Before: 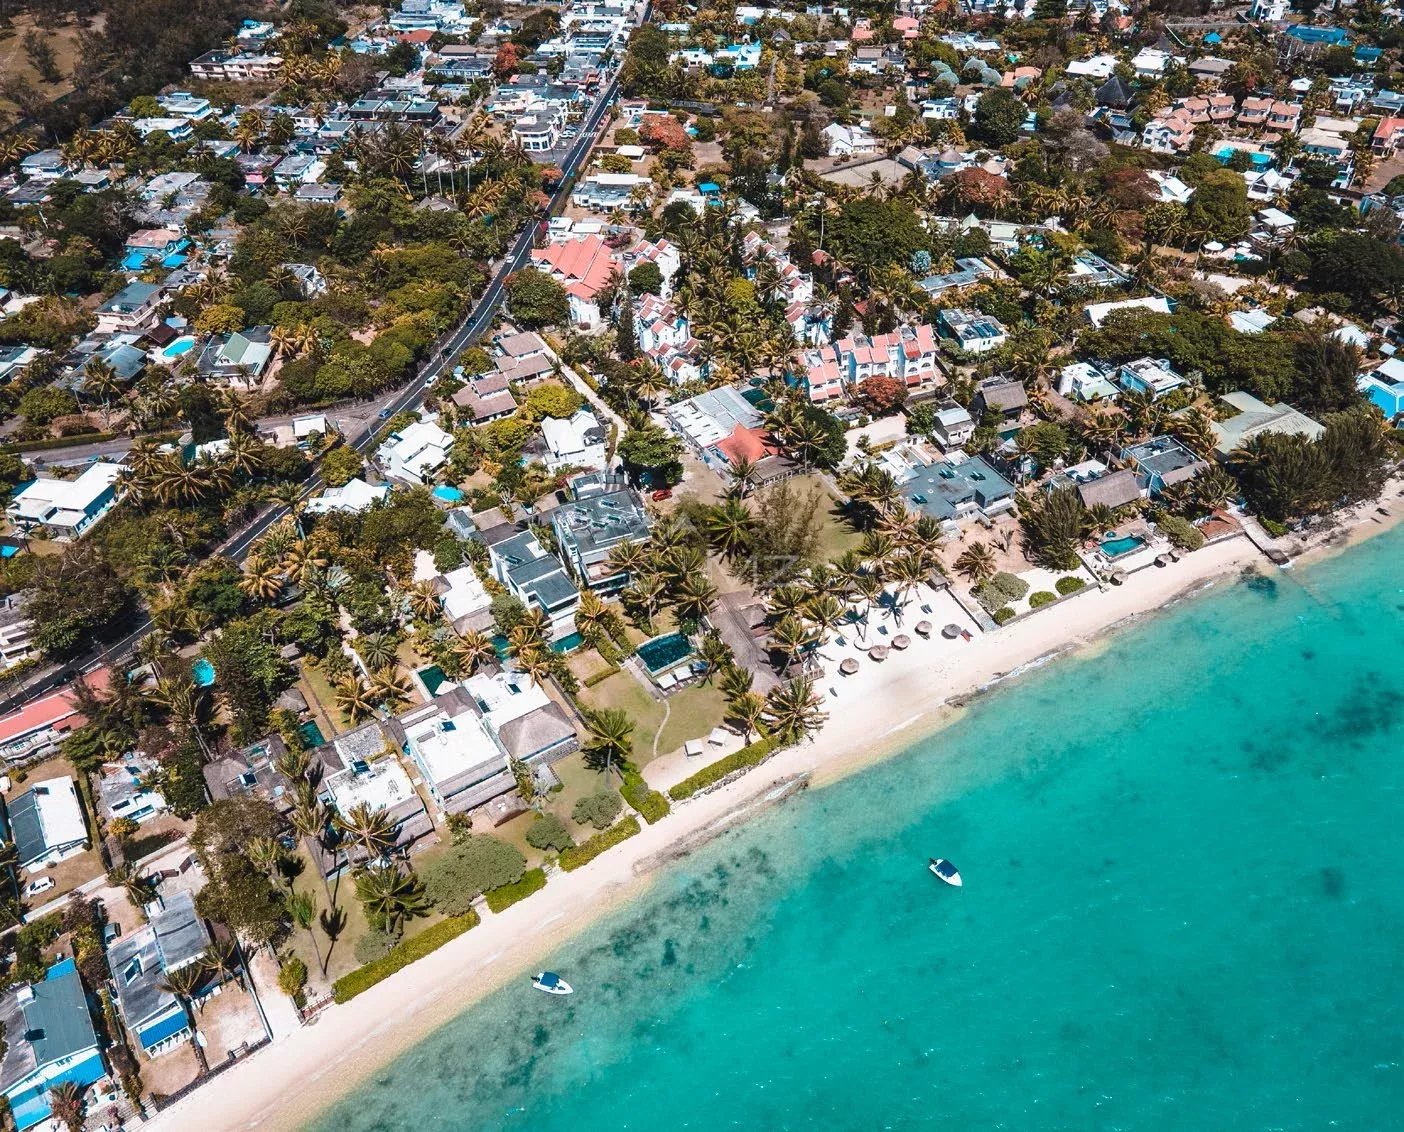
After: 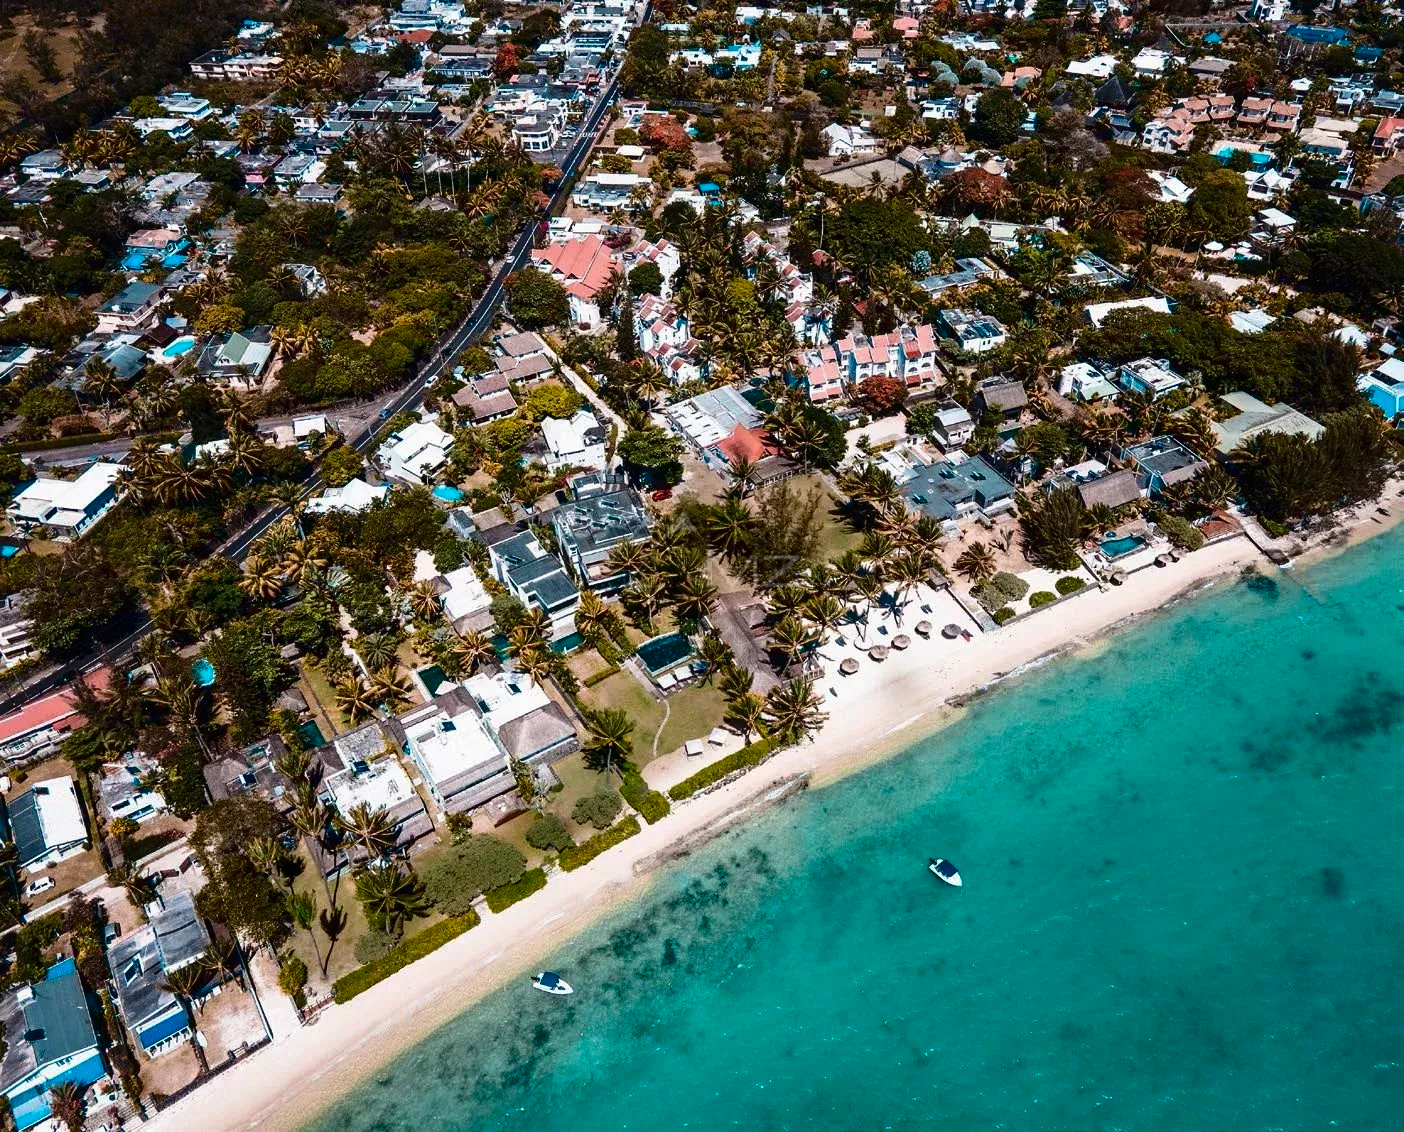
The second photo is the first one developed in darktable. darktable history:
contrast brightness saturation: contrast 0.129, brightness -0.231, saturation 0.136
base curve: curves: ch0 [(0, 0) (0.989, 0.992)], preserve colors none
